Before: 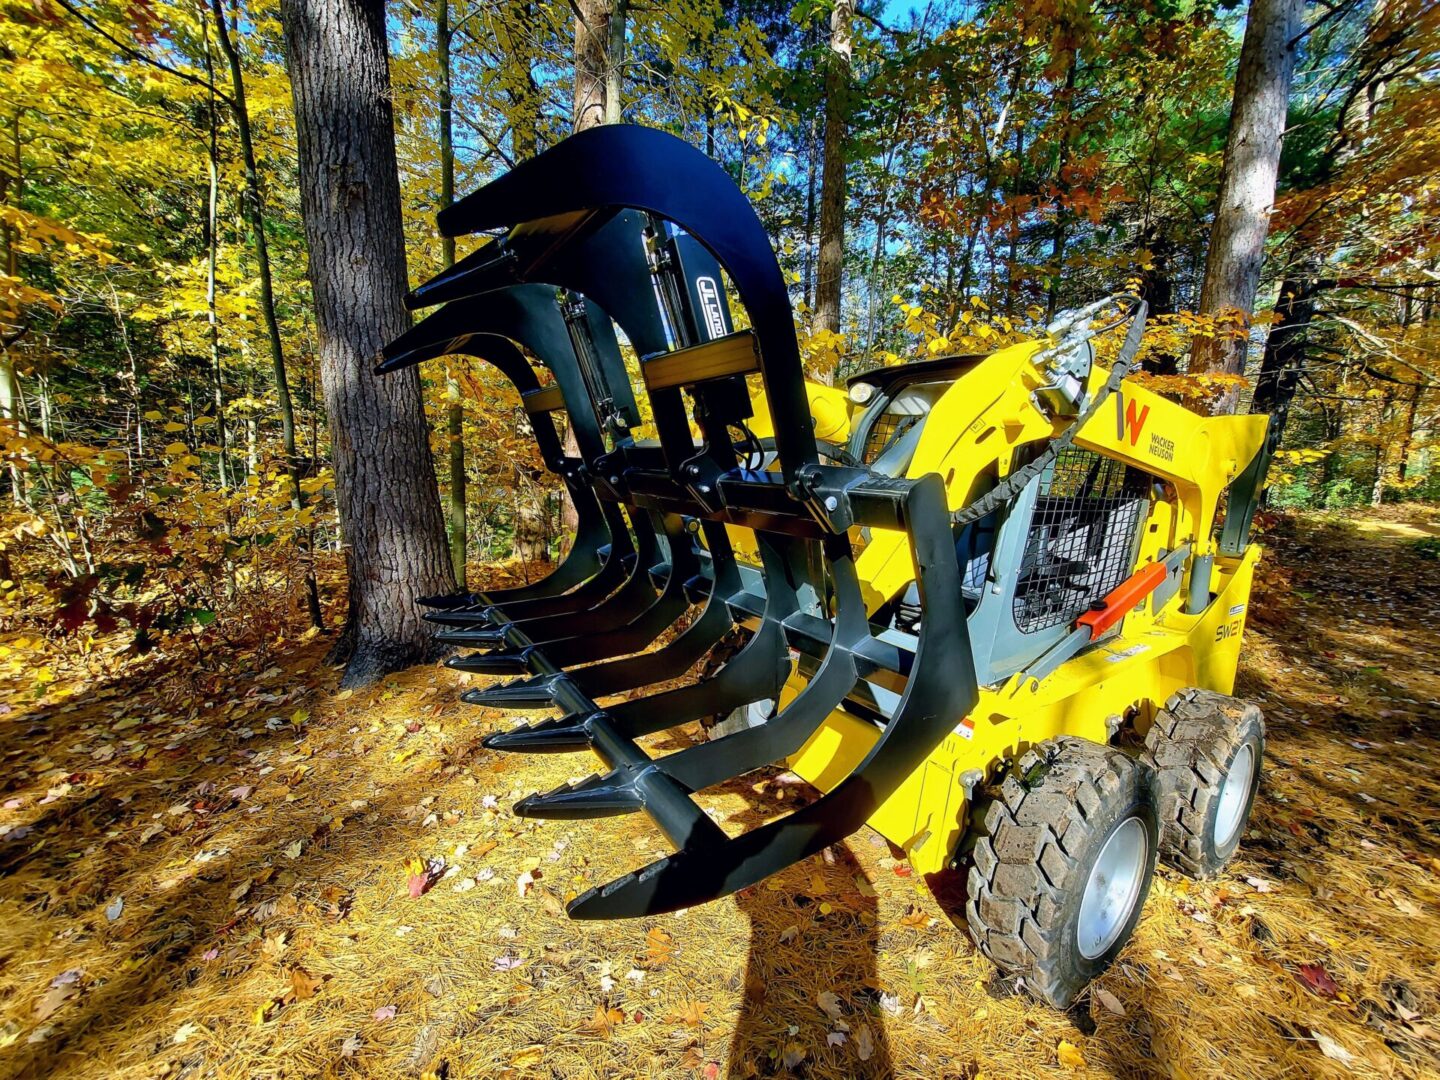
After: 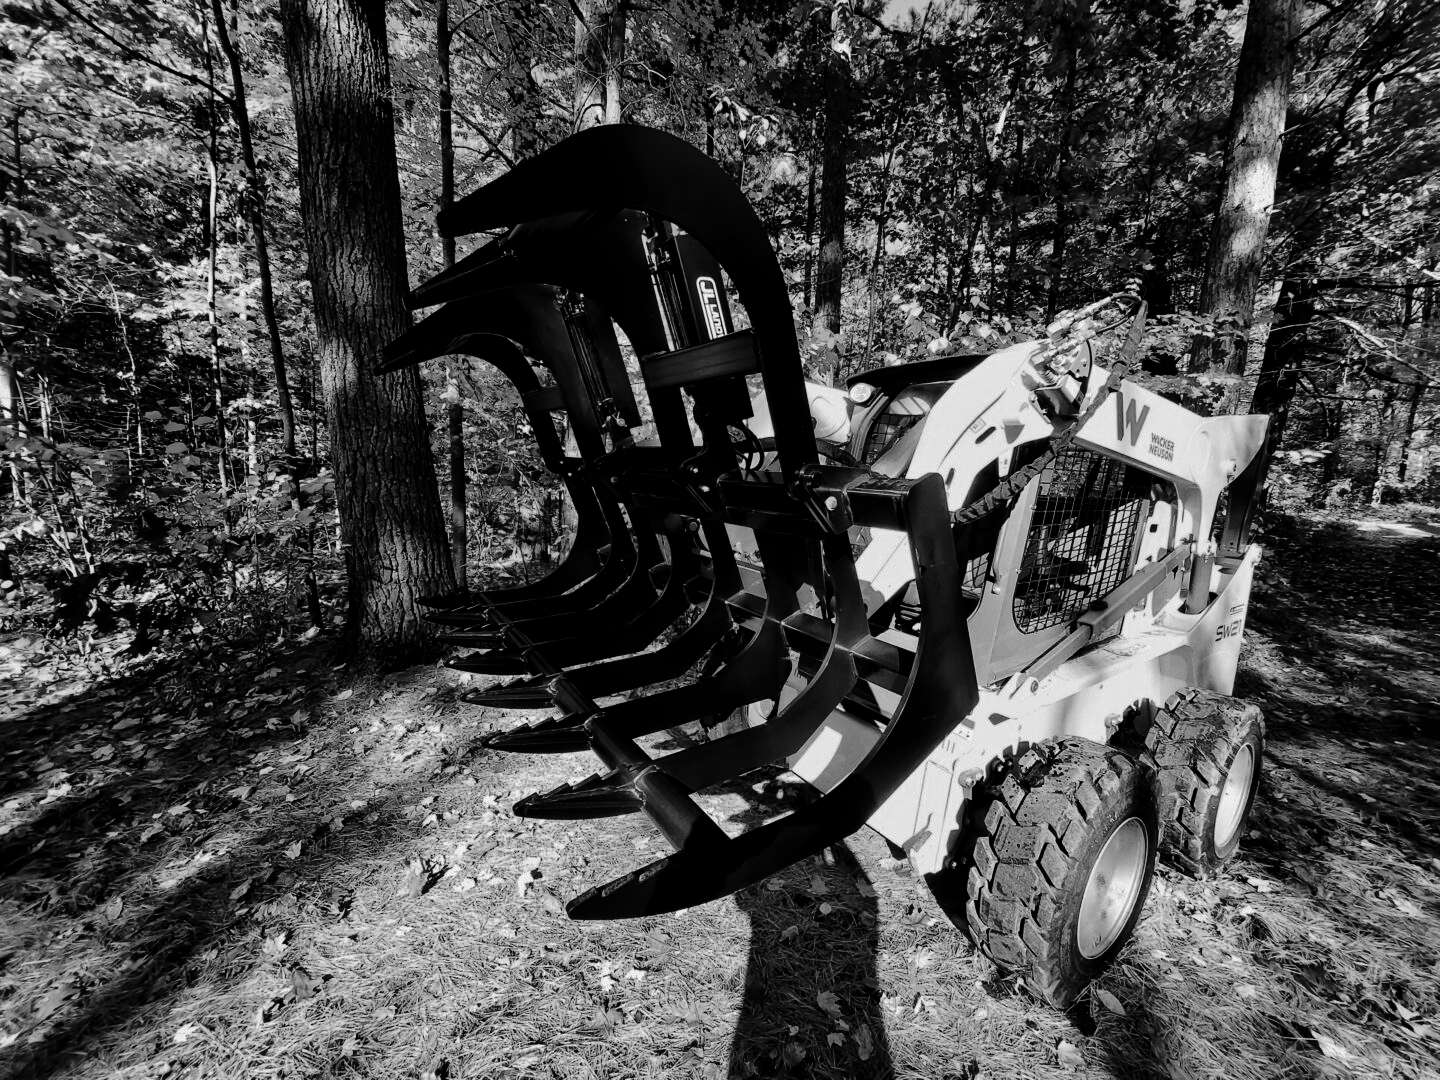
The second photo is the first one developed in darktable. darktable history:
tone equalizer: on, module defaults
contrast brightness saturation: contrast -0.03, brightness -0.59, saturation -1
color zones: curves: ch1 [(0, 0.525) (0.143, 0.556) (0.286, 0.52) (0.429, 0.5) (0.571, 0.5) (0.714, 0.5) (0.857, 0.503) (1, 0.525)]
rgb curve: curves: ch0 [(0, 0) (0.284, 0.292) (0.505, 0.644) (1, 1)]; ch1 [(0, 0) (0.284, 0.292) (0.505, 0.644) (1, 1)]; ch2 [(0, 0) (0.284, 0.292) (0.505, 0.644) (1, 1)], compensate middle gray true
